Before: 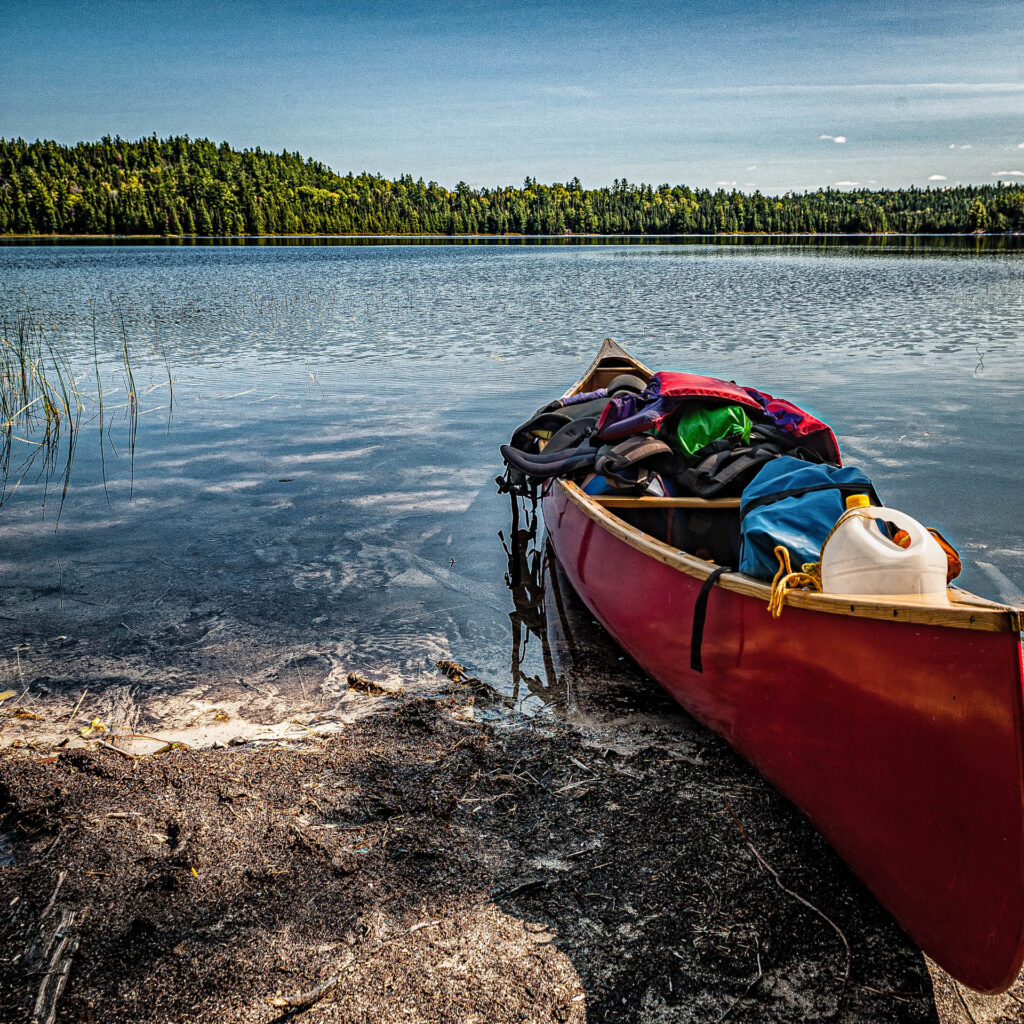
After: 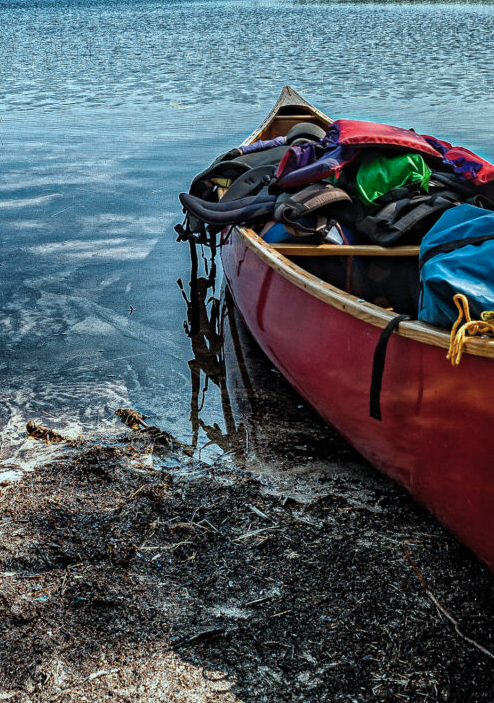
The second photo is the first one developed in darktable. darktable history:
color correction: highlights a* -10.04, highlights b* -10.37
crop: left 31.379%, top 24.658%, right 20.326%, bottom 6.628%
contrast brightness saturation: saturation -0.05
